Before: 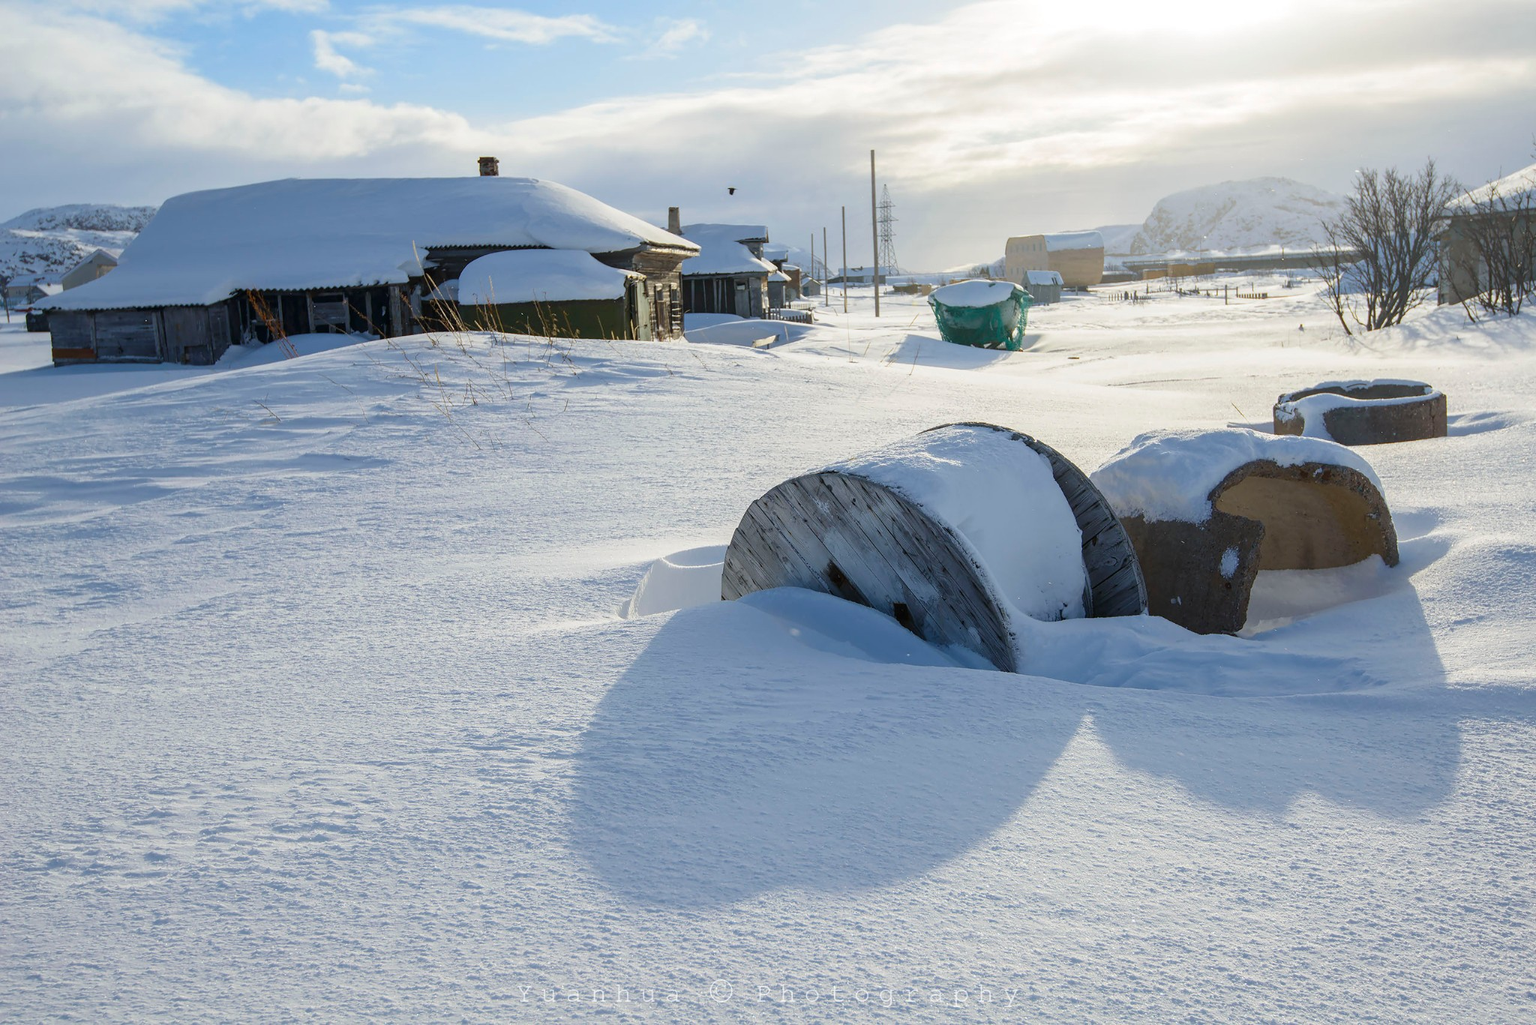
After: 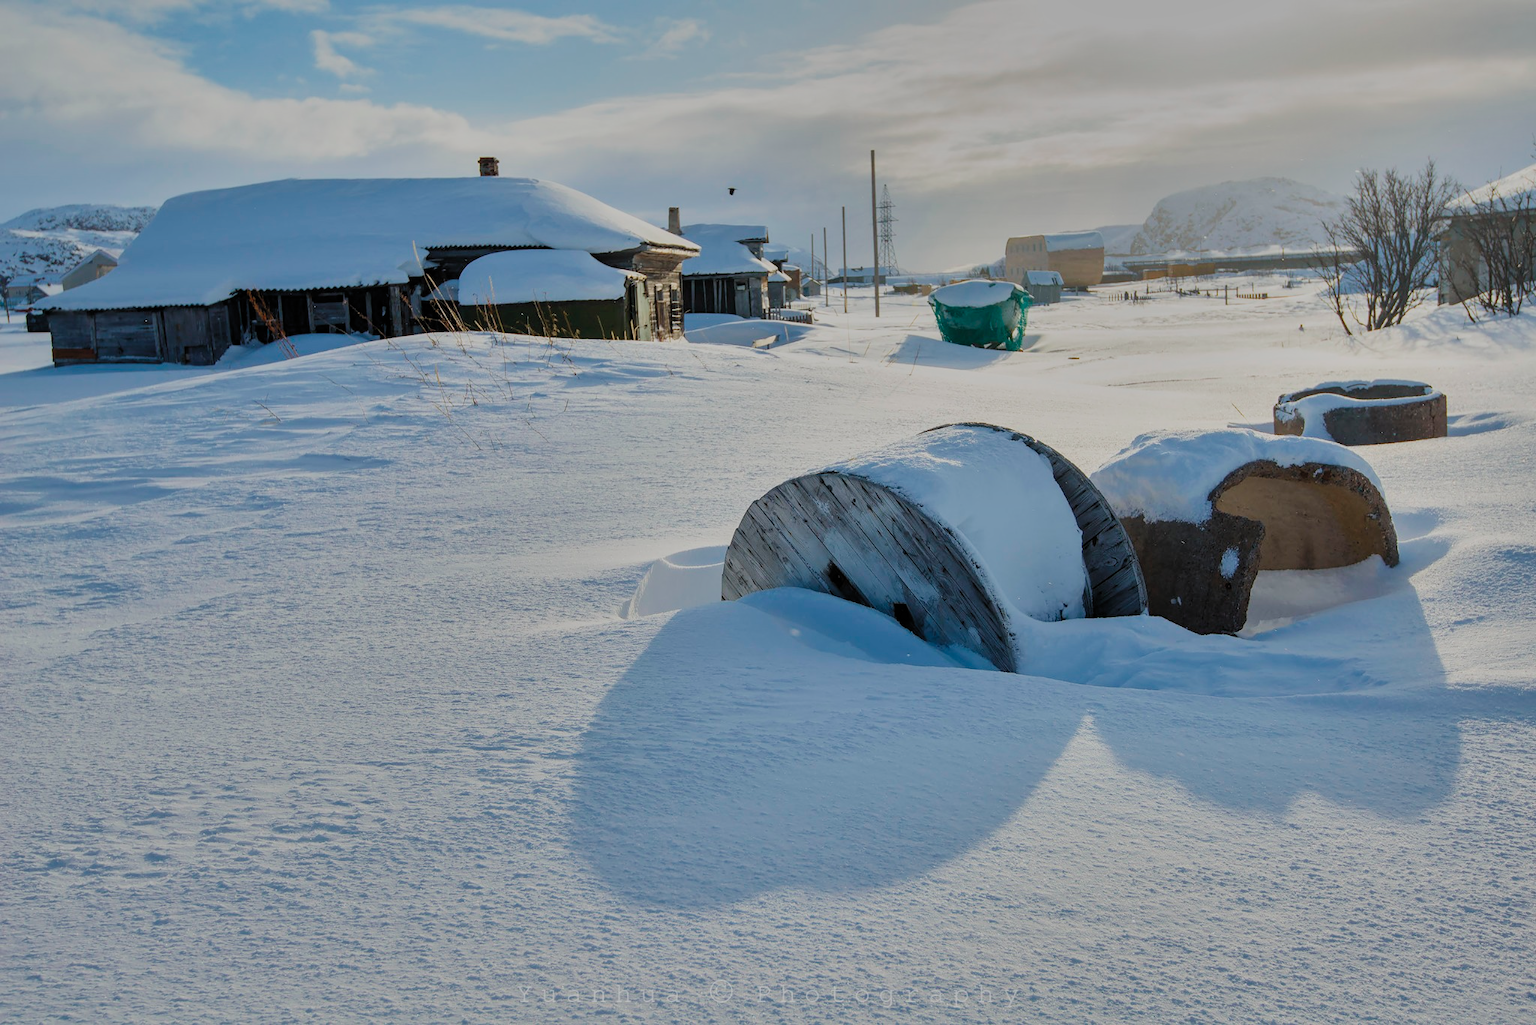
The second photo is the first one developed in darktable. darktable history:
filmic rgb: black relative exposure -7.65 EV, white relative exposure 4.56 EV, hardness 3.61, color science v5 (2021), contrast in shadows safe, contrast in highlights safe
shadows and highlights: radius 101.26, shadows 50.56, highlights -65.97, soften with gaussian
